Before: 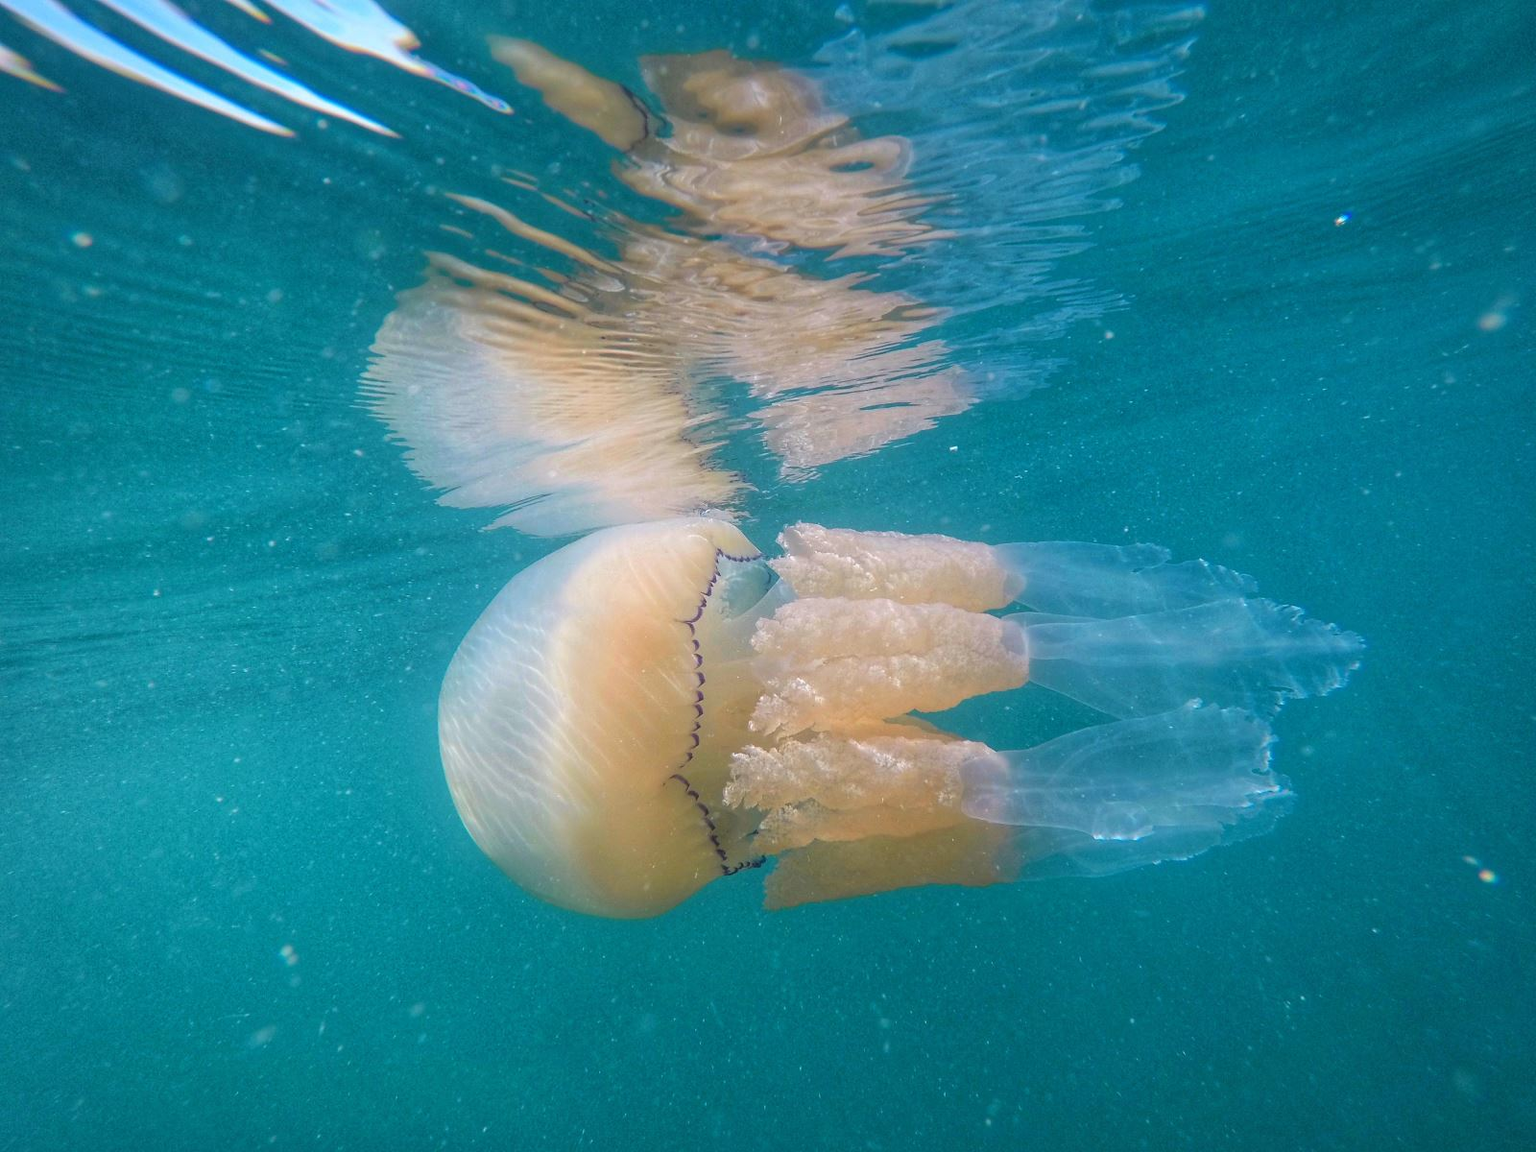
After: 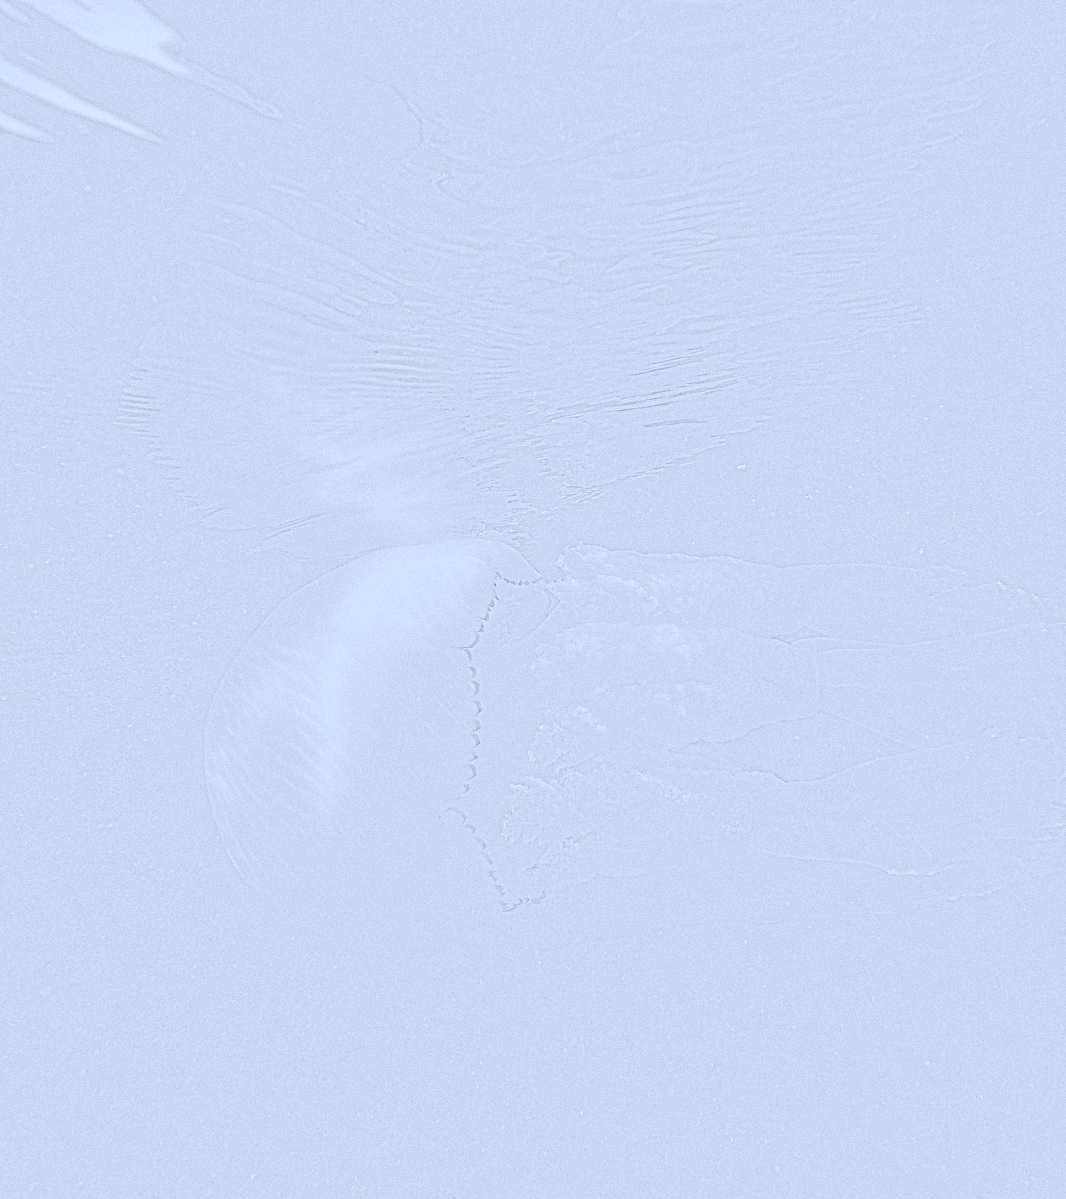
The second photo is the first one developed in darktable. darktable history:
base curve: curves: ch0 [(0, 0.024) (0.055, 0.065) (0.121, 0.166) (0.236, 0.319) (0.693, 0.726) (1, 1)], preserve colors none
crop and rotate: left 15.754%, right 17.579%
highpass: sharpness 5.84%, contrast boost 8.44%
tone equalizer: -8 EV -0.417 EV, -7 EV -0.389 EV, -6 EV -0.333 EV, -5 EV -0.222 EV, -3 EV 0.222 EV, -2 EV 0.333 EV, -1 EV 0.389 EV, +0 EV 0.417 EV, edges refinement/feathering 500, mask exposure compensation -1.57 EV, preserve details no
color correction: highlights a* -2.24, highlights b* -18.1
grain: on, module defaults
tone curve: curves: ch0 [(0, 0) (0.003, 0.279) (0.011, 0.287) (0.025, 0.295) (0.044, 0.304) (0.069, 0.316) (0.1, 0.319) (0.136, 0.316) (0.177, 0.32) (0.224, 0.359) (0.277, 0.421) (0.335, 0.511) (0.399, 0.639) (0.468, 0.734) (0.543, 0.827) (0.623, 0.89) (0.709, 0.944) (0.801, 0.965) (0.898, 0.968) (1, 1)], preserve colors none
exposure: exposure 0.7 EV, compensate highlight preservation false
